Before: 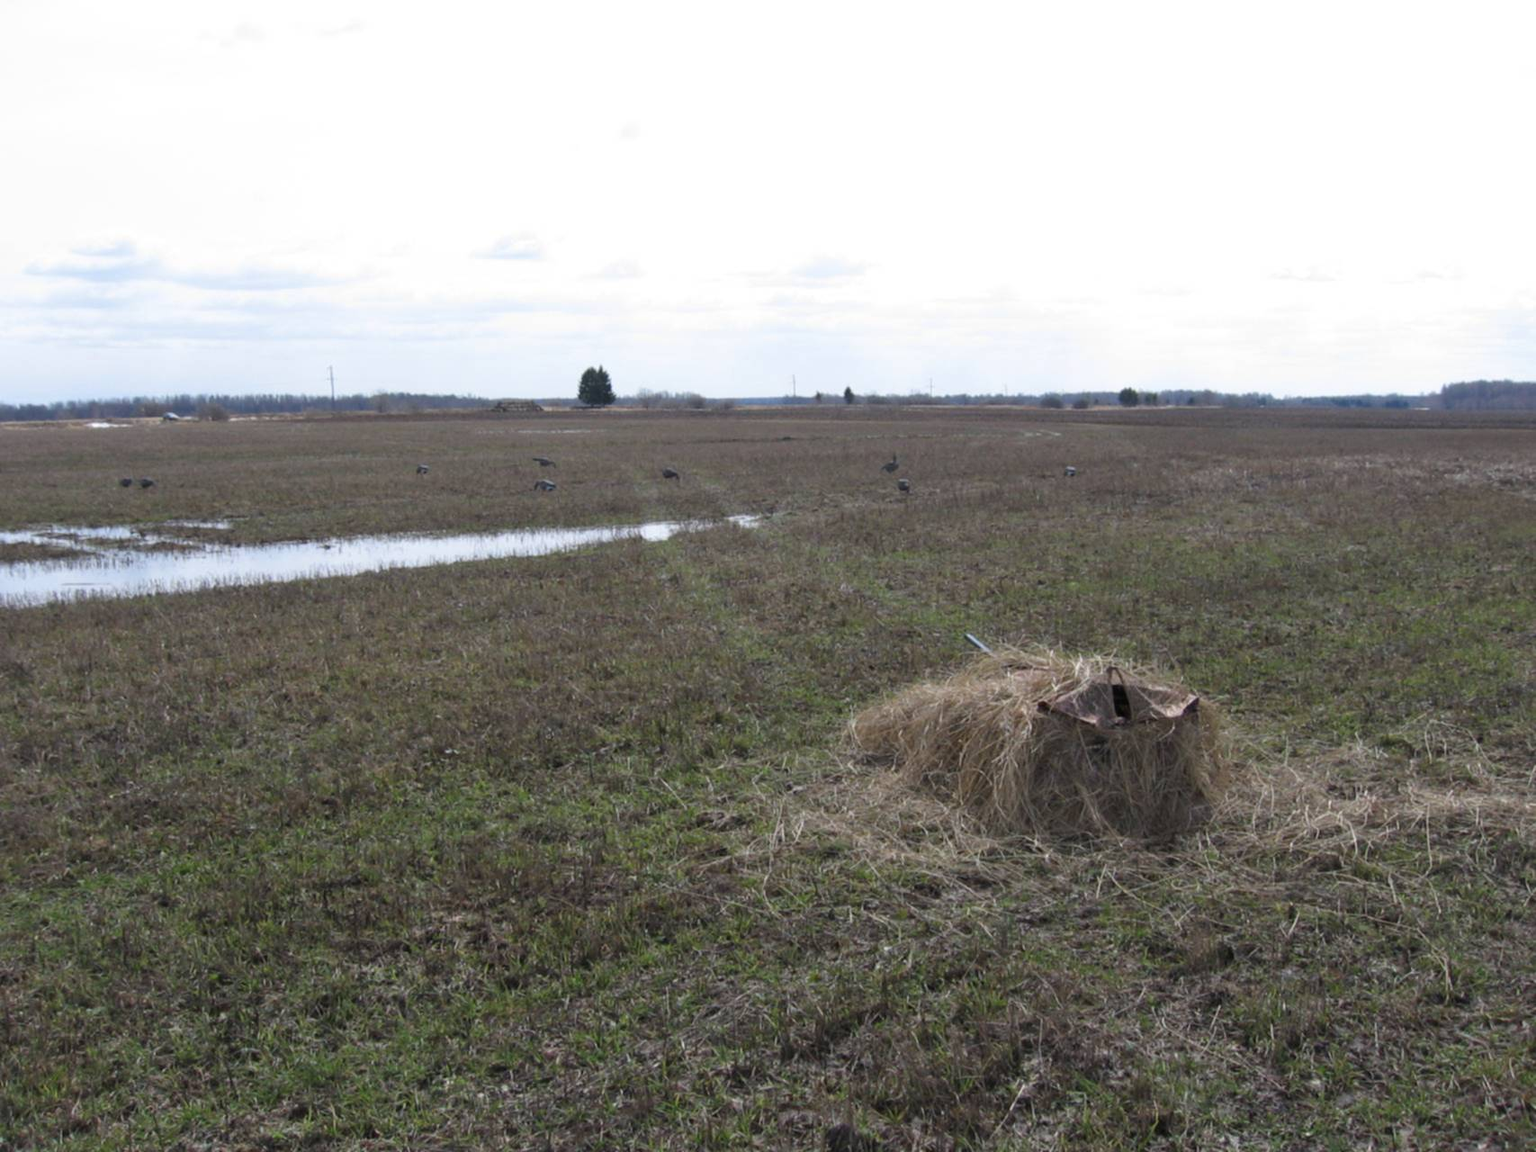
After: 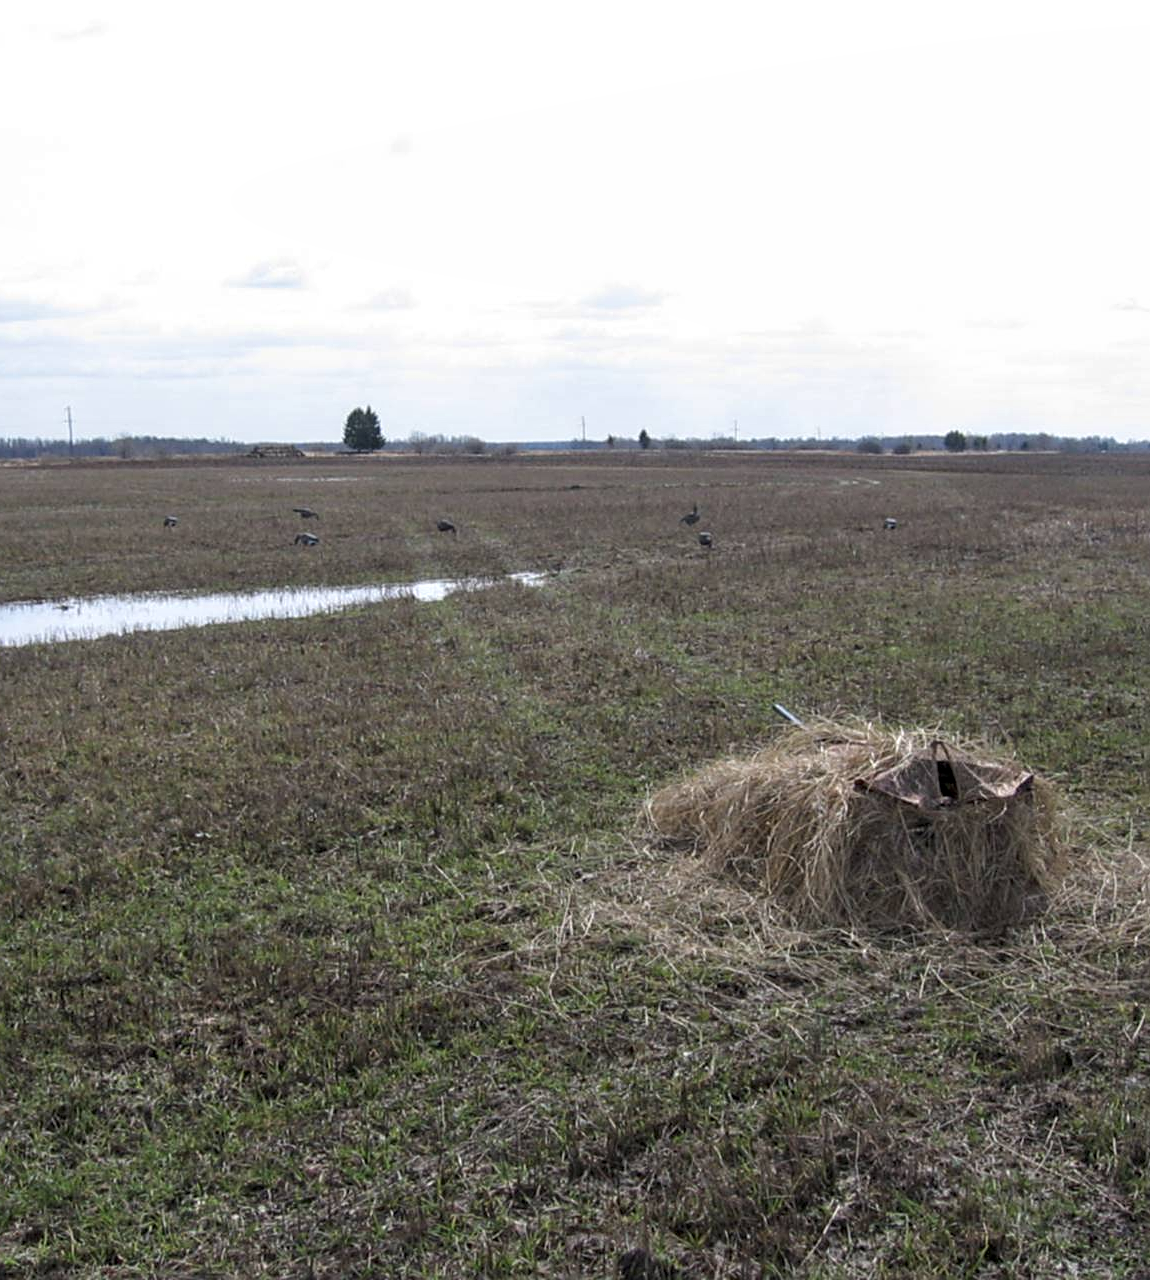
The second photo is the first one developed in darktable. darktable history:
crop and rotate: left 17.528%, right 15.076%
local contrast: detail 130%
sharpen: on, module defaults
